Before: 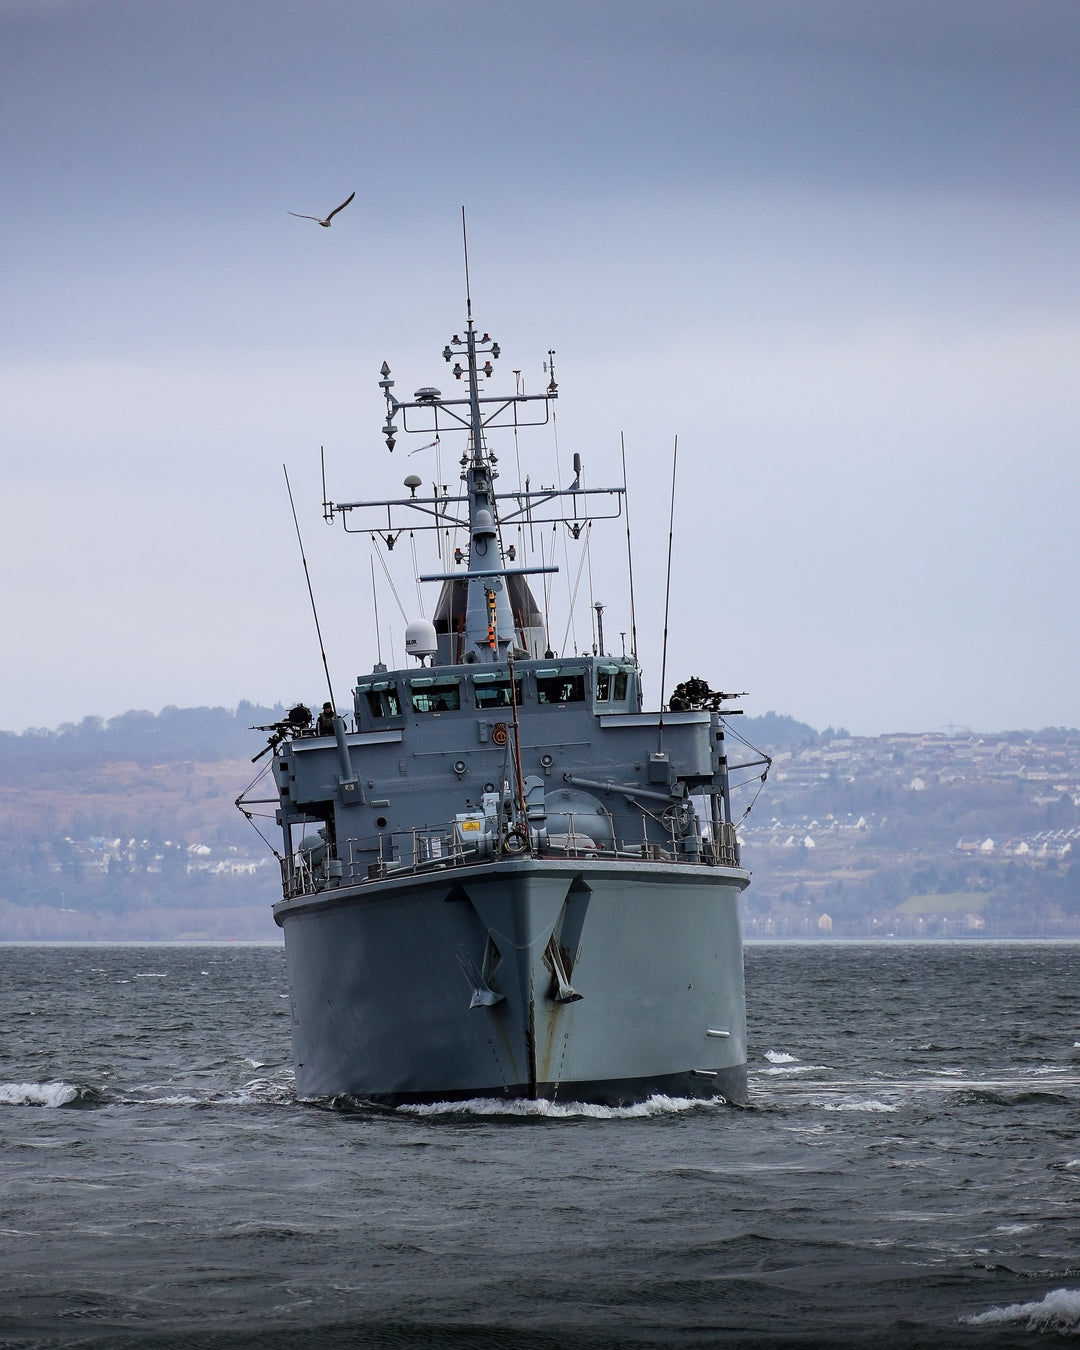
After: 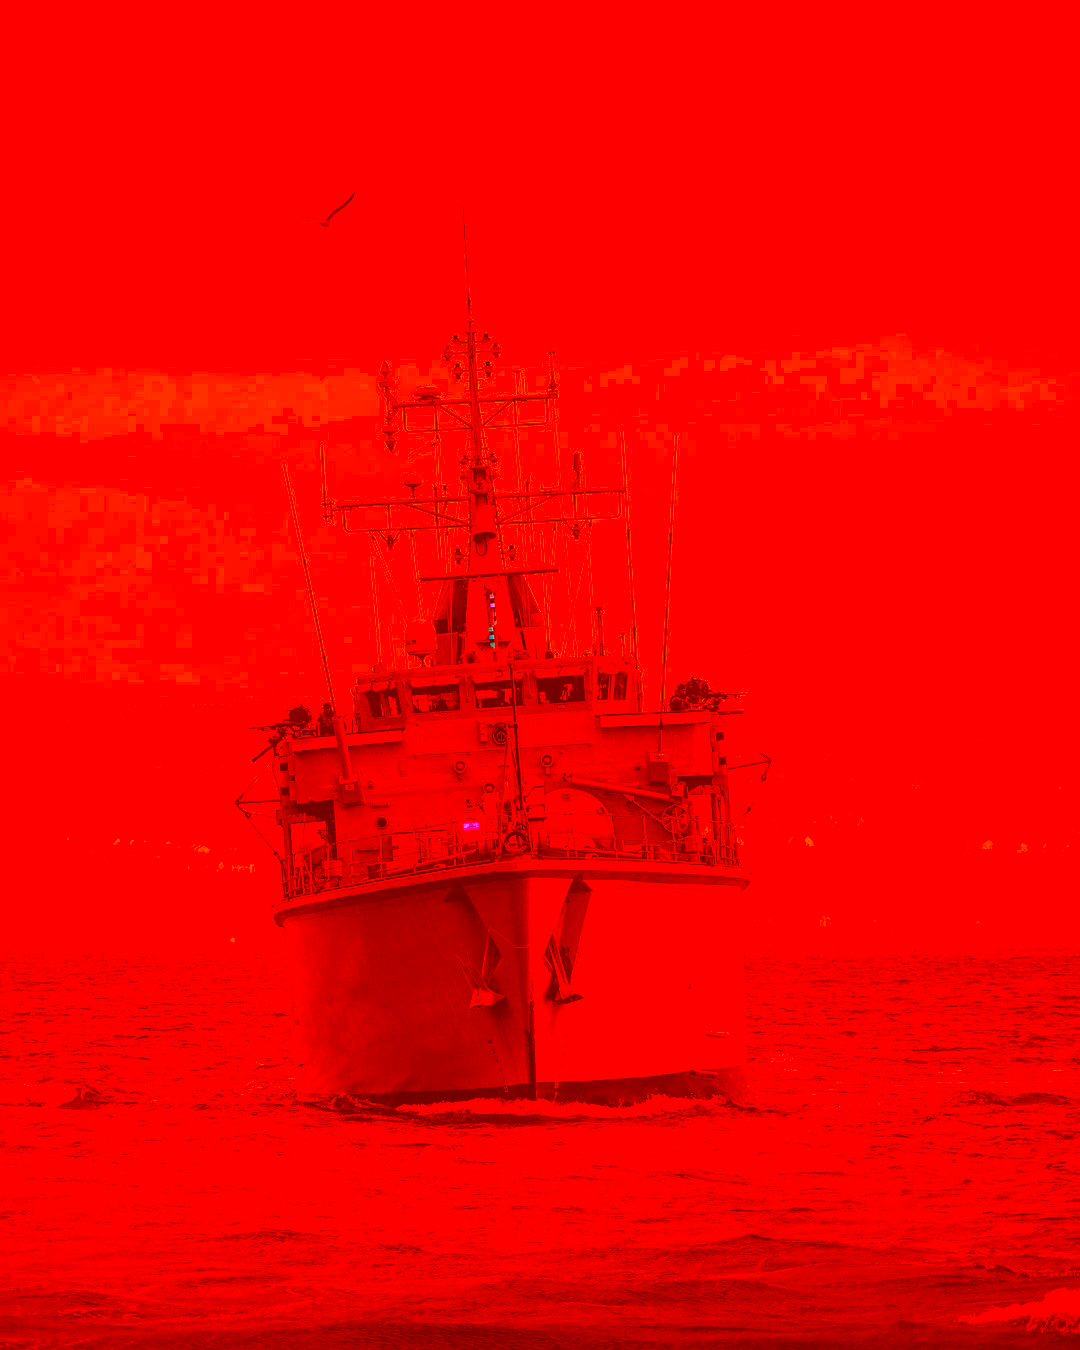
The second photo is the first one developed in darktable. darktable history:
color correction: highlights a* -39.68, highlights b* -40, shadows a* -40, shadows b* -40, saturation -3
tone equalizer: on, module defaults
local contrast: on, module defaults
